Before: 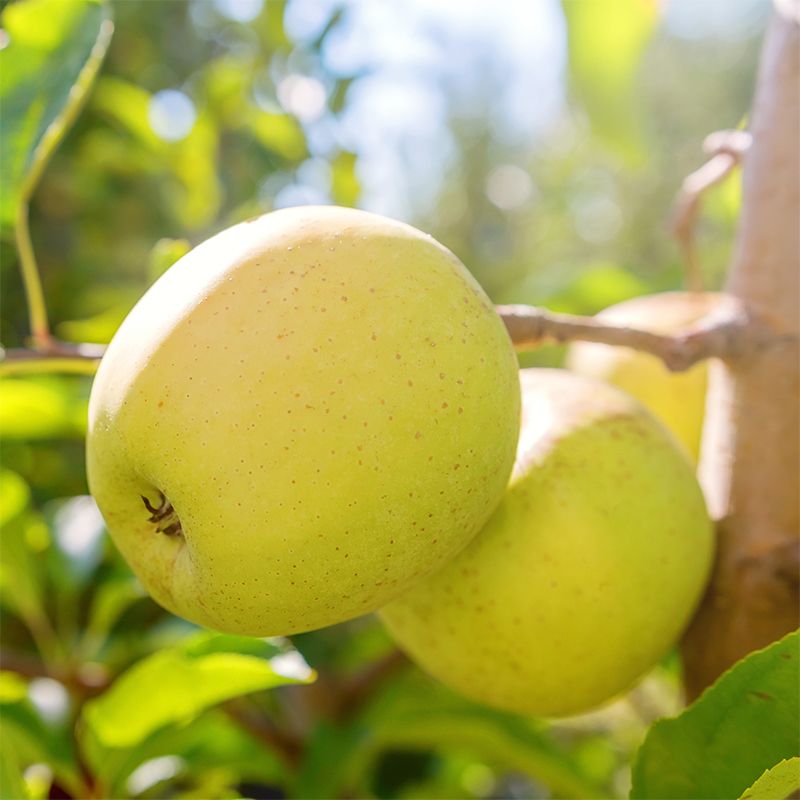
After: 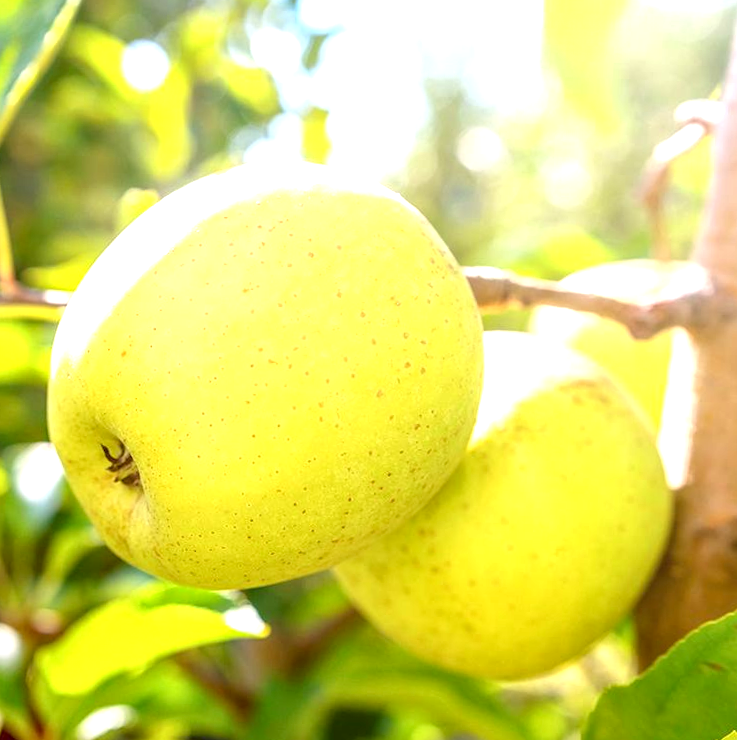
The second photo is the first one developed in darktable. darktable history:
local contrast: on, module defaults
crop and rotate: angle -2.03°, left 3.079%, top 3.694%, right 1.569%, bottom 0.556%
exposure: black level correction 0.001, exposure 1 EV, compensate highlight preservation false
